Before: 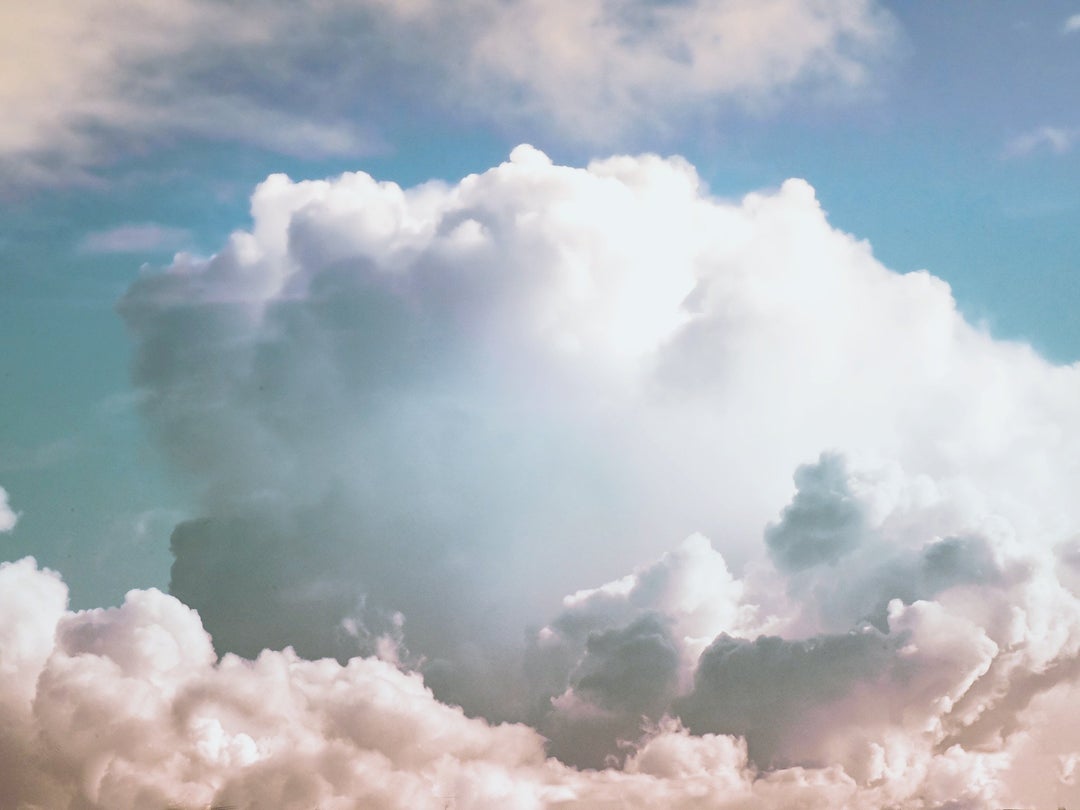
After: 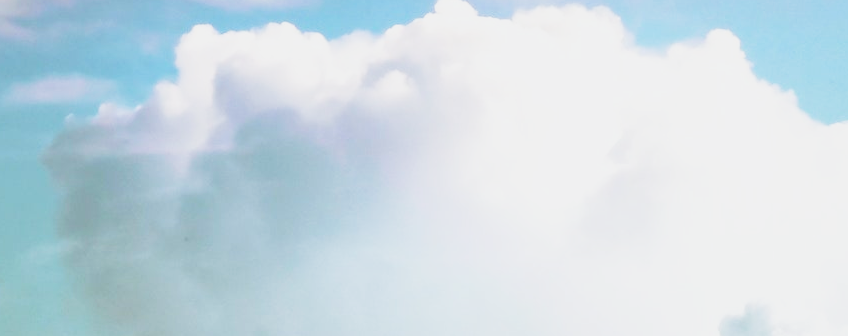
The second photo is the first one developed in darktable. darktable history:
contrast brightness saturation: contrast -0.1, brightness 0.05, saturation 0.08
crop: left 7.036%, top 18.398%, right 14.379%, bottom 40.043%
base curve: curves: ch0 [(0, 0) (0.005, 0.002) (0.15, 0.3) (0.4, 0.7) (0.75, 0.95) (1, 1)], preserve colors none
